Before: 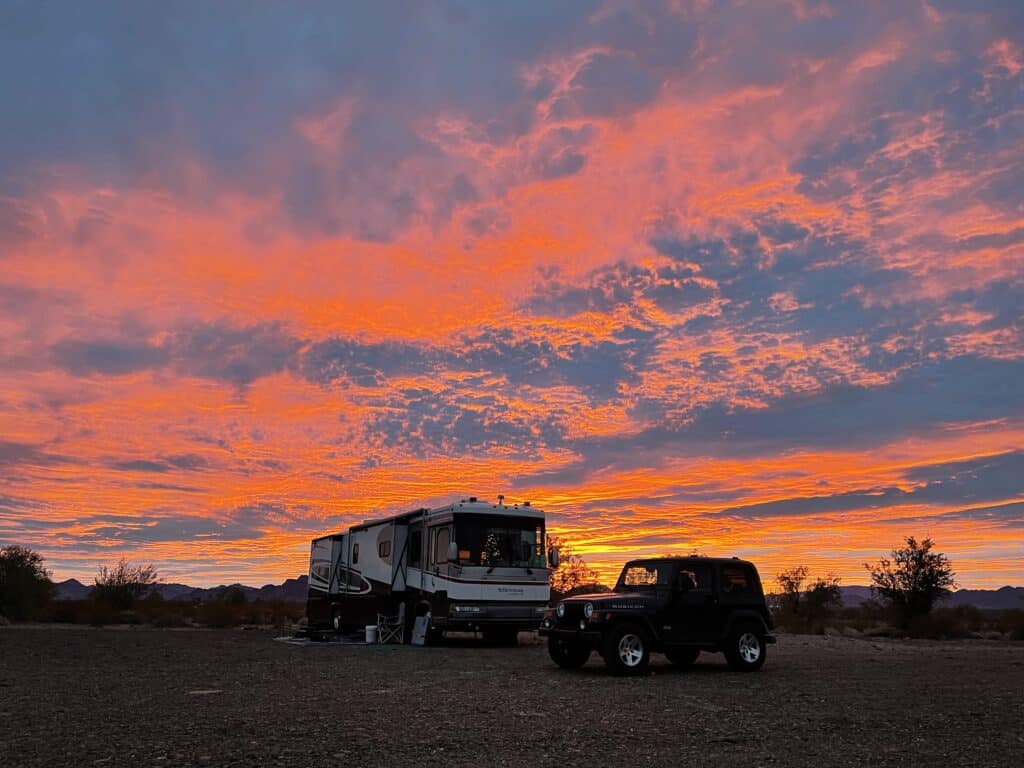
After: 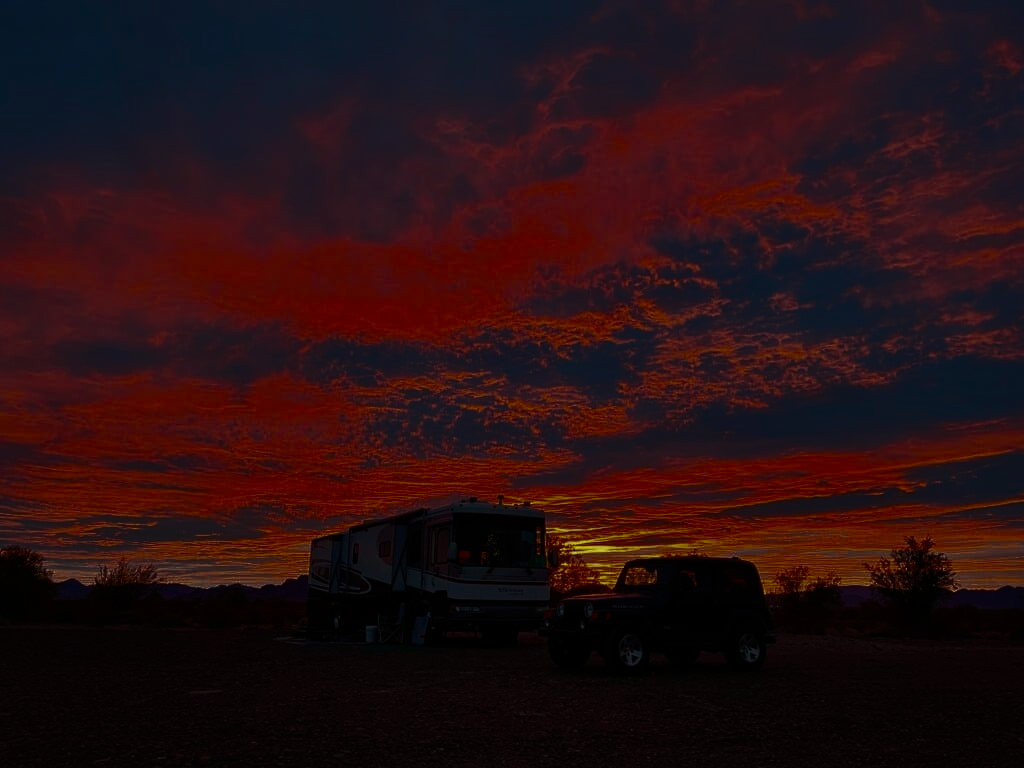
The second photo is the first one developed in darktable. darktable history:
contrast brightness saturation: contrast 0.93, brightness 0.2
exposure: exposure -2.002 EV, compensate highlight preservation false
